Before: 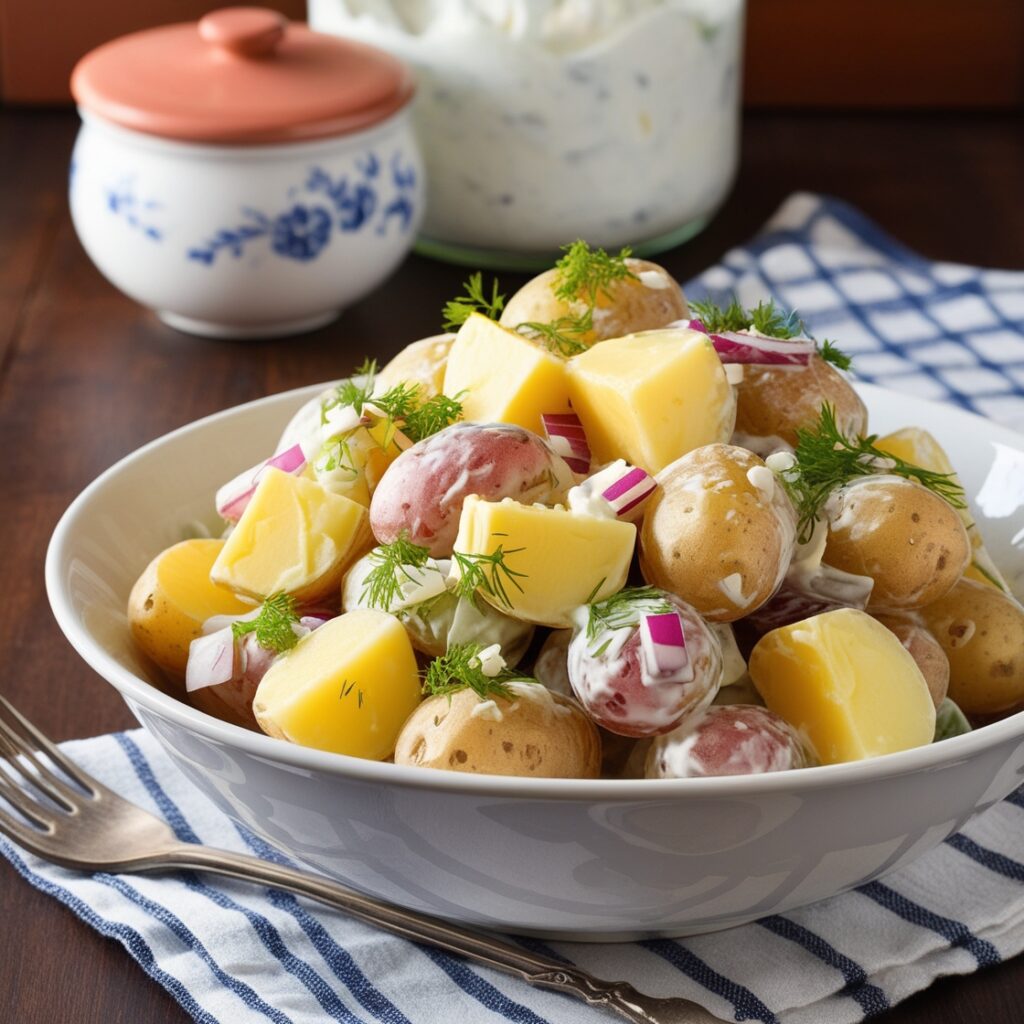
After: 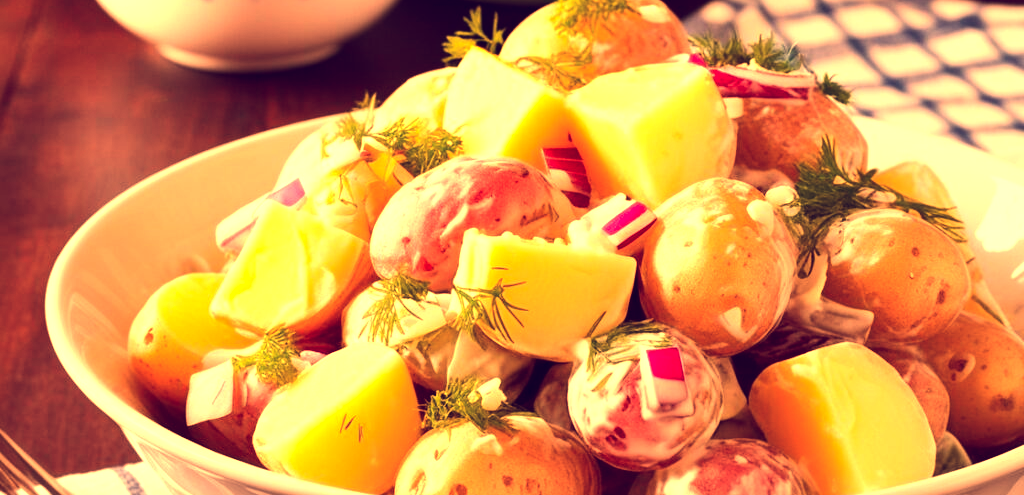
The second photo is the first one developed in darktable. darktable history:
color balance: lift [1.001, 0.997, 0.99, 1.01], gamma [1.007, 1, 0.975, 1.025], gain [1, 1.065, 1.052, 0.935], contrast 13.25%
crop and rotate: top 26.056%, bottom 25.543%
white balance: red 1.467, blue 0.684
tone equalizer: -8 EV -0.417 EV, -7 EV -0.389 EV, -6 EV -0.333 EV, -5 EV -0.222 EV, -3 EV 0.222 EV, -2 EV 0.333 EV, -1 EV 0.389 EV, +0 EV 0.417 EV, edges refinement/feathering 500, mask exposure compensation -1.57 EV, preserve details no
